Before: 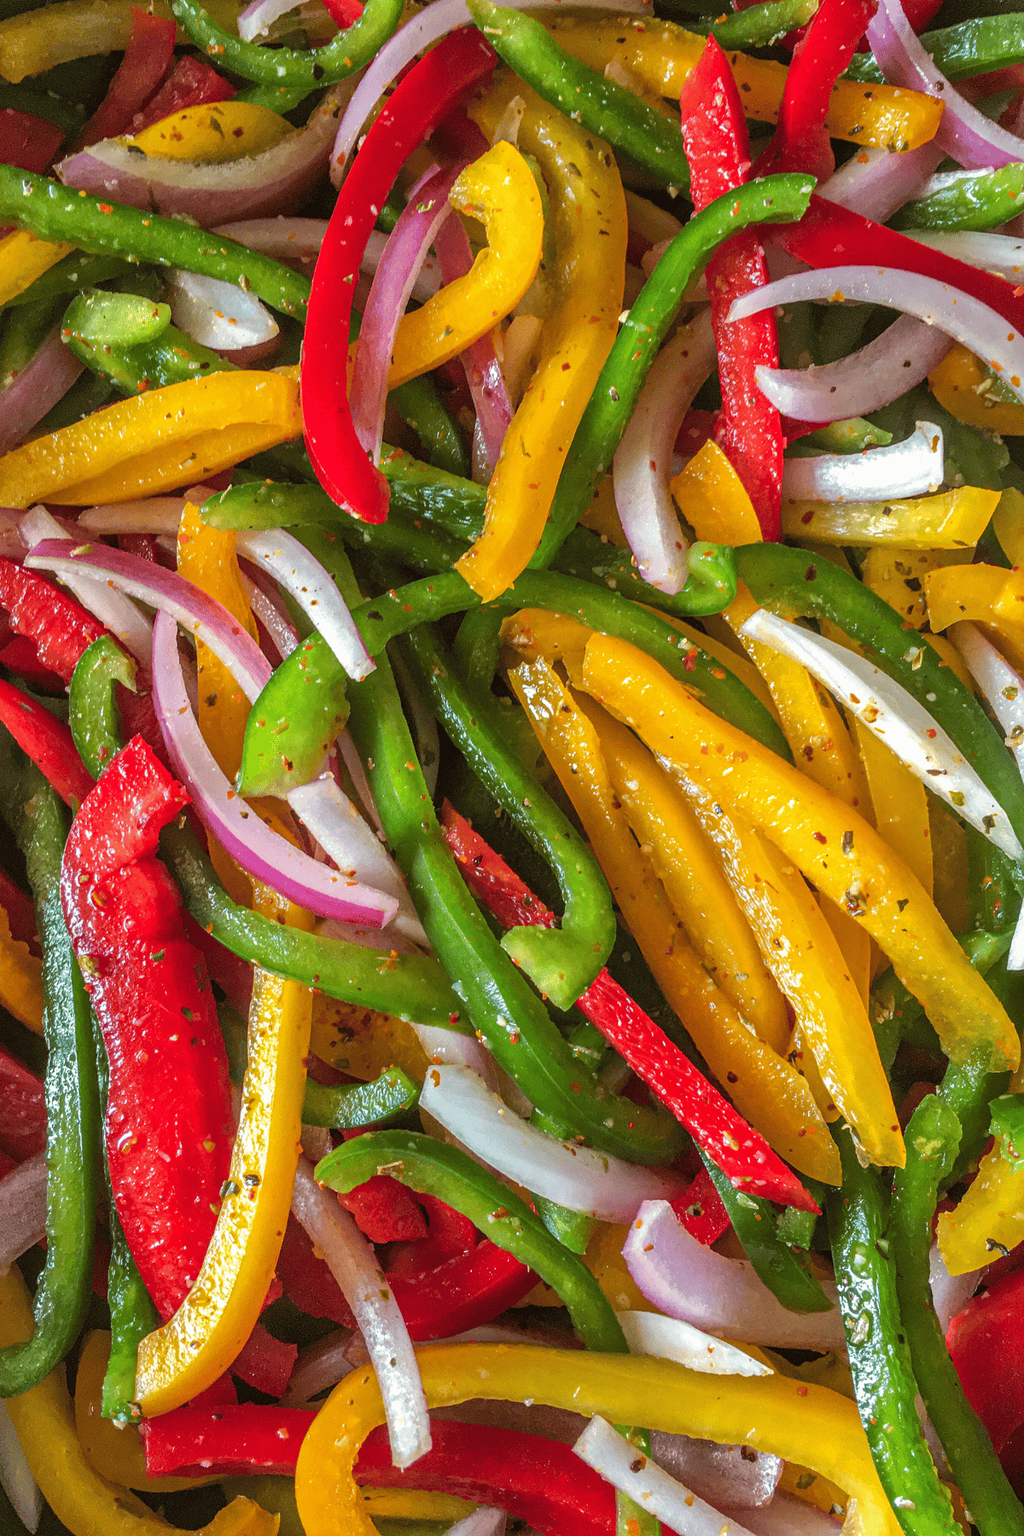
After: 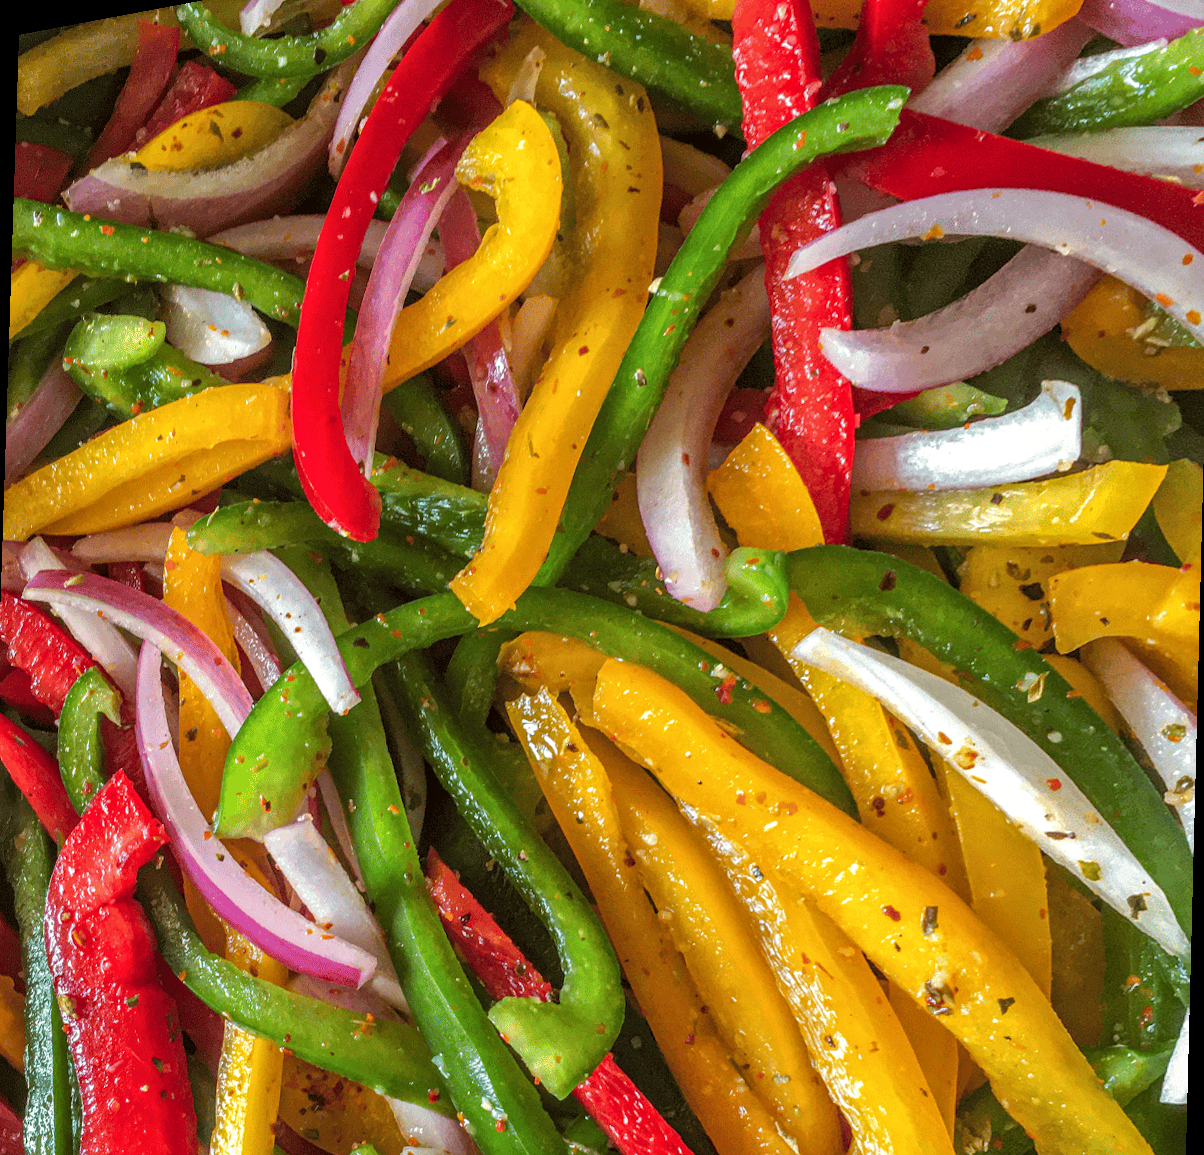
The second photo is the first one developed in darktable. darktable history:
crop: bottom 24.967%
rotate and perspective: rotation 1.69°, lens shift (vertical) -0.023, lens shift (horizontal) -0.291, crop left 0.025, crop right 0.988, crop top 0.092, crop bottom 0.842
local contrast: highlights 100%, shadows 100%, detail 120%, midtone range 0.2
